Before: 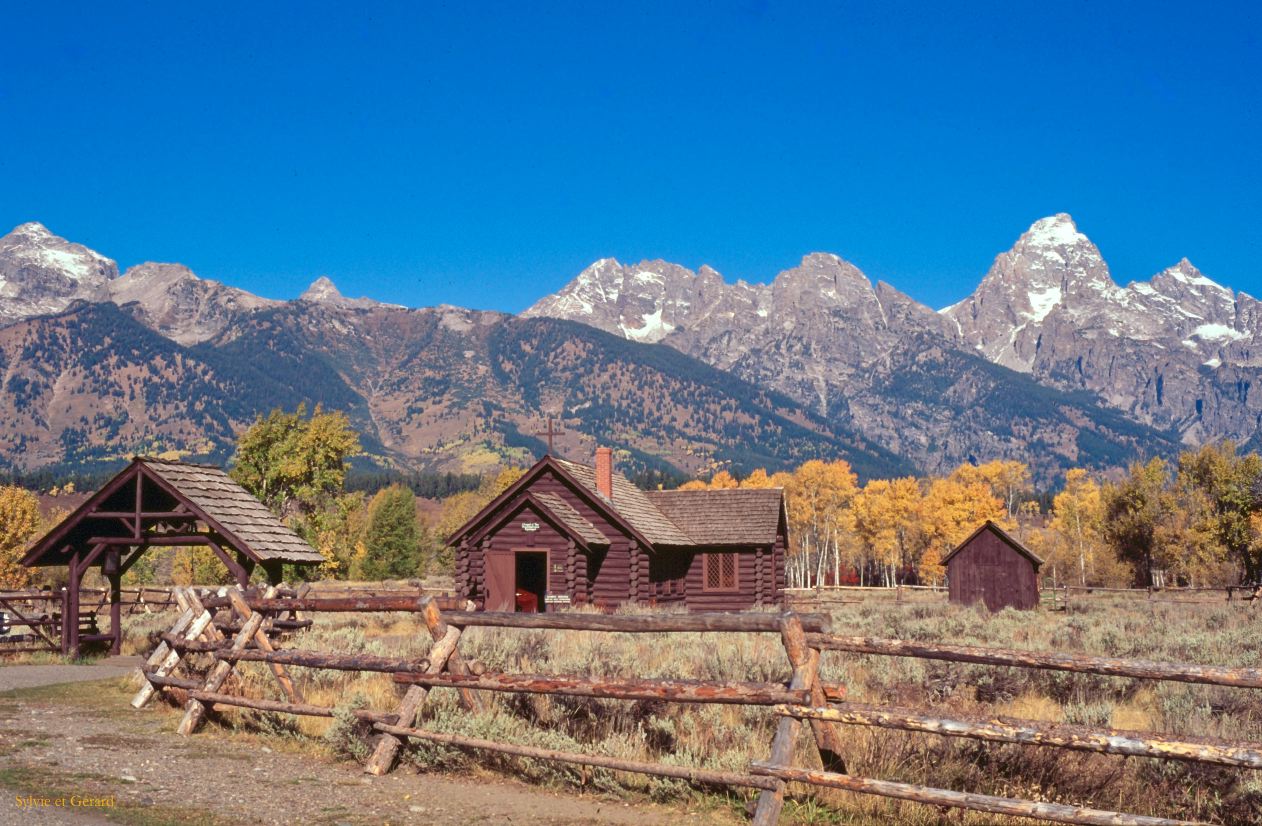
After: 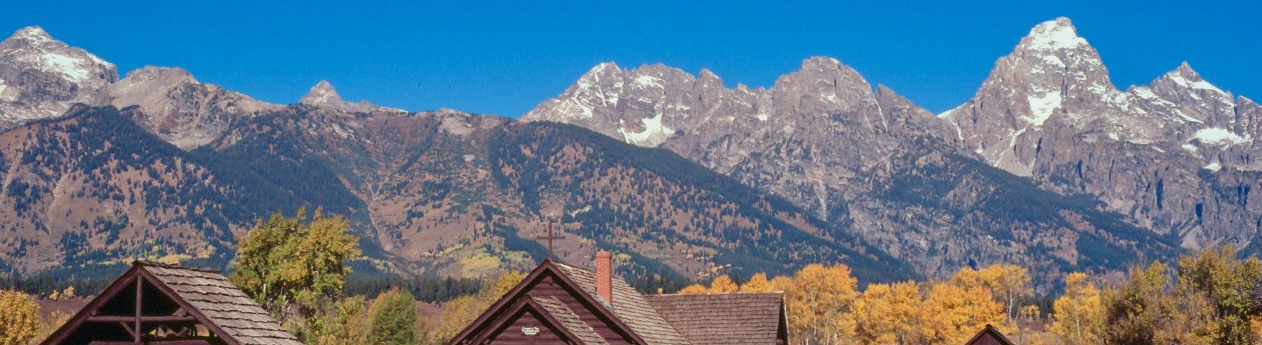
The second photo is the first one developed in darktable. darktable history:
exposure: exposure -0.21 EV, compensate highlight preservation false
crop and rotate: top 23.84%, bottom 34.294%
